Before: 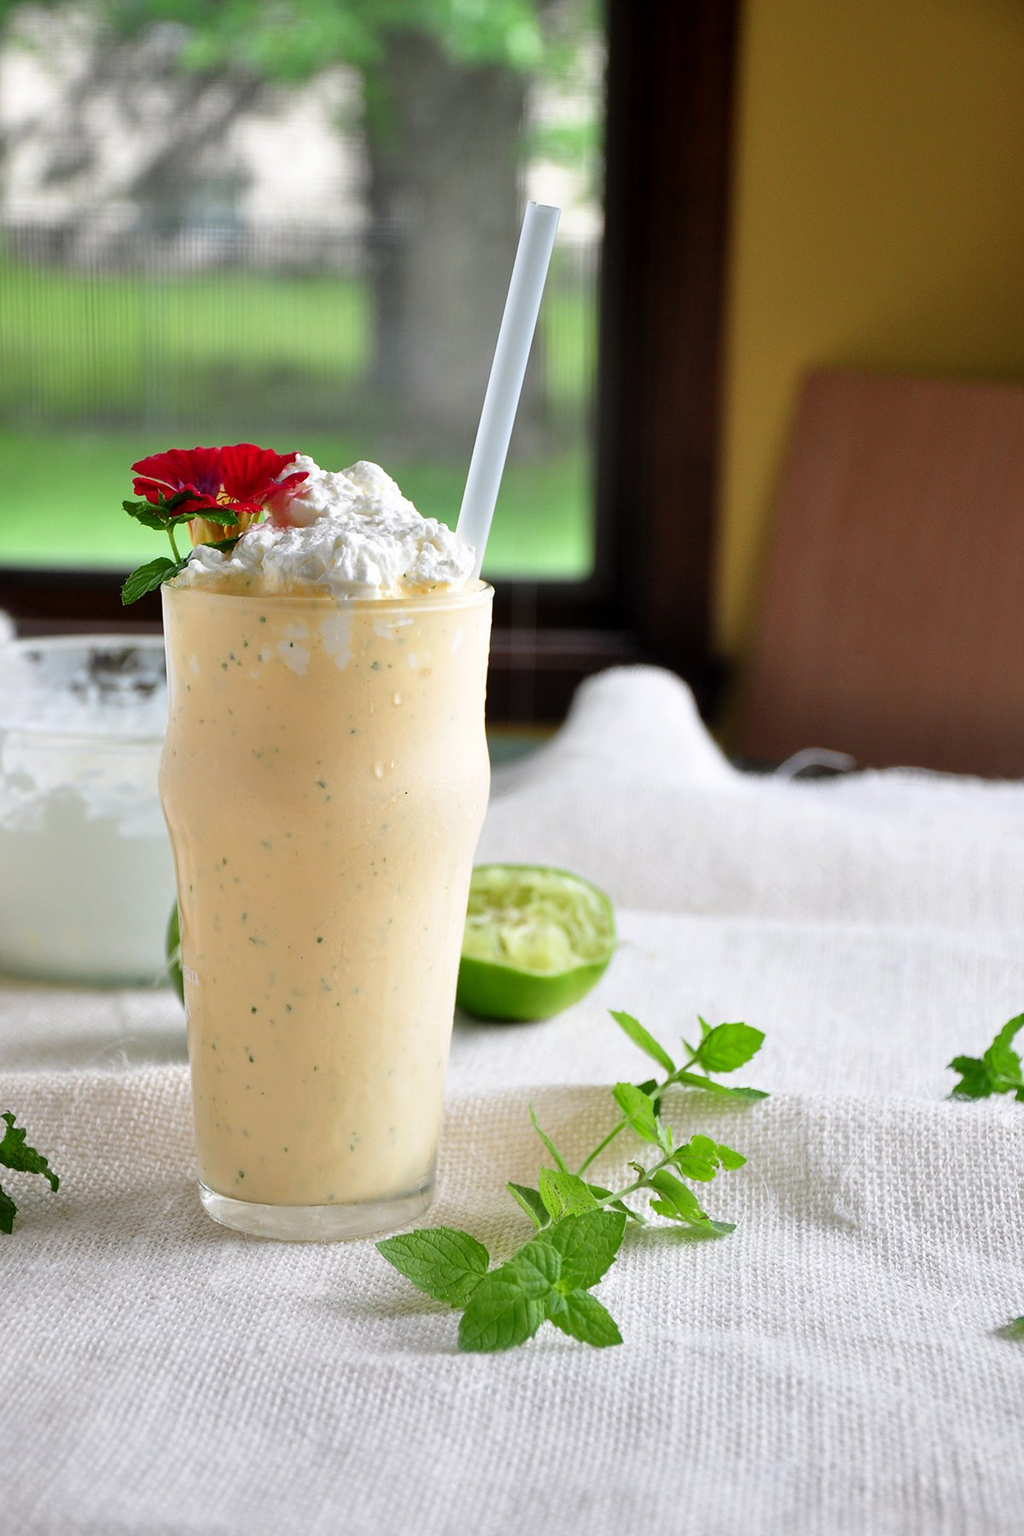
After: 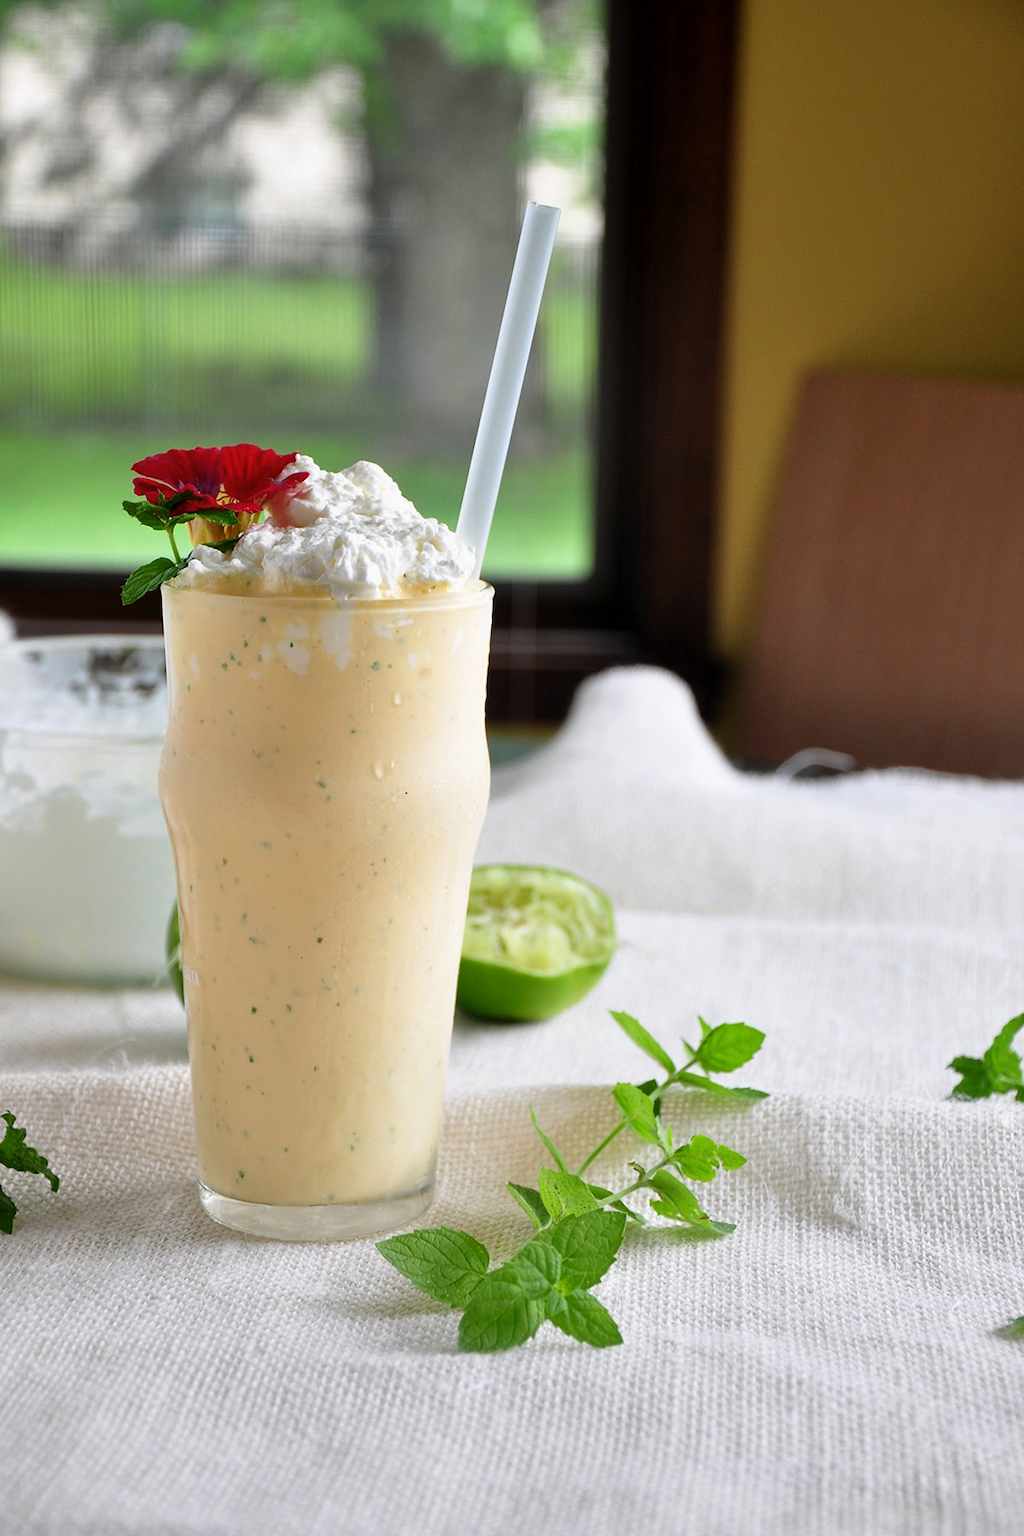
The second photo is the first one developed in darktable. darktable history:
color zones: curves: ch0 [(0.068, 0.464) (0.25, 0.5) (0.48, 0.508) (0.75, 0.536) (0.886, 0.476) (0.967, 0.456)]; ch1 [(0.066, 0.456) (0.25, 0.5) (0.616, 0.508) (0.746, 0.56) (0.934, 0.444)]
exposure: exposure -0.053 EV, compensate highlight preservation false
